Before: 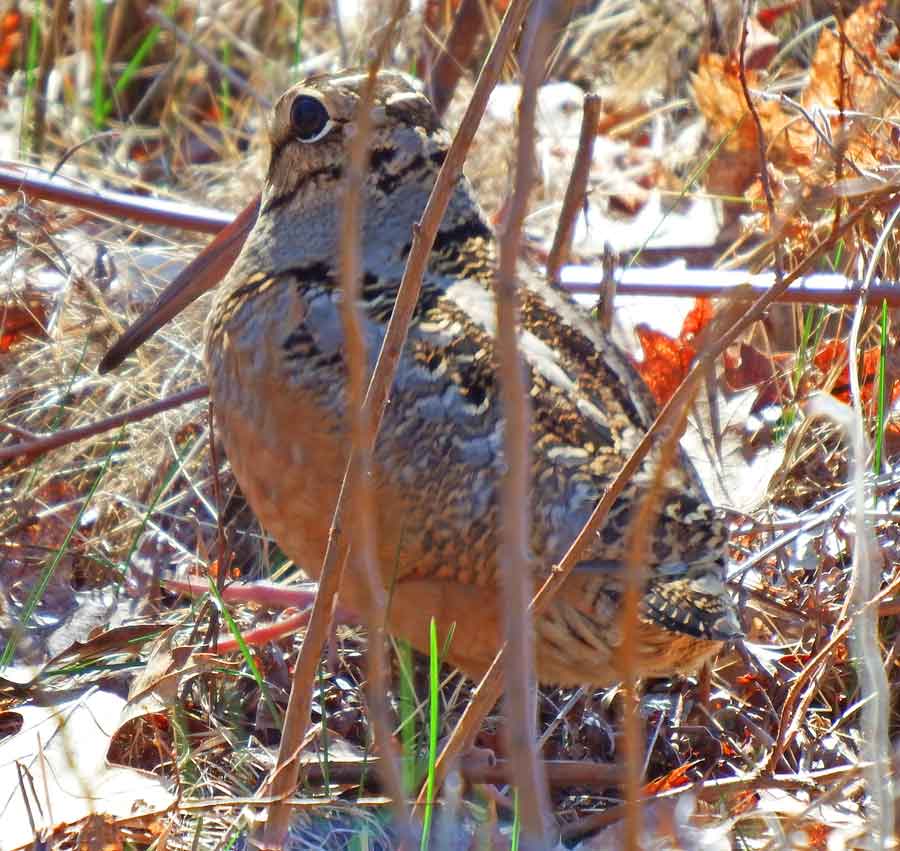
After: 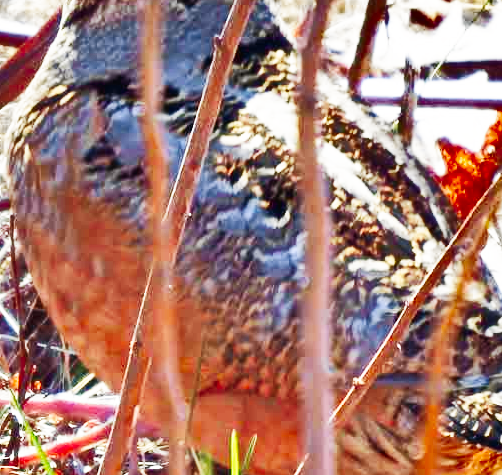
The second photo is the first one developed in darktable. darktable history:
crop and rotate: left 22.13%, top 22.054%, right 22.026%, bottom 22.102%
tone curve: curves: ch0 [(0, 0.012) (0.056, 0.046) (0.218, 0.213) (0.606, 0.62) (0.82, 0.846) (1, 1)]; ch1 [(0, 0) (0.226, 0.261) (0.403, 0.437) (0.469, 0.472) (0.495, 0.499) (0.514, 0.504) (0.545, 0.555) (0.59, 0.598) (0.714, 0.733) (1, 1)]; ch2 [(0, 0) (0.269, 0.299) (0.459, 0.45) (0.498, 0.499) (0.523, 0.512) (0.568, 0.558) (0.634, 0.617) (0.702, 0.662) (0.781, 0.775) (1, 1)], color space Lab, independent channels, preserve colors none
base curve: curves: ch0 [(0, 0) (0.007, 0.004) (0.027, 0.03) (0.046, 0.07) (0.207, 0.54) (0.442, 0.872) (0.673, 0.972) (1, 1)], preserve colors none
shadows and highlights: shadows 20.91, highlights -82.73, soften with gaussian
